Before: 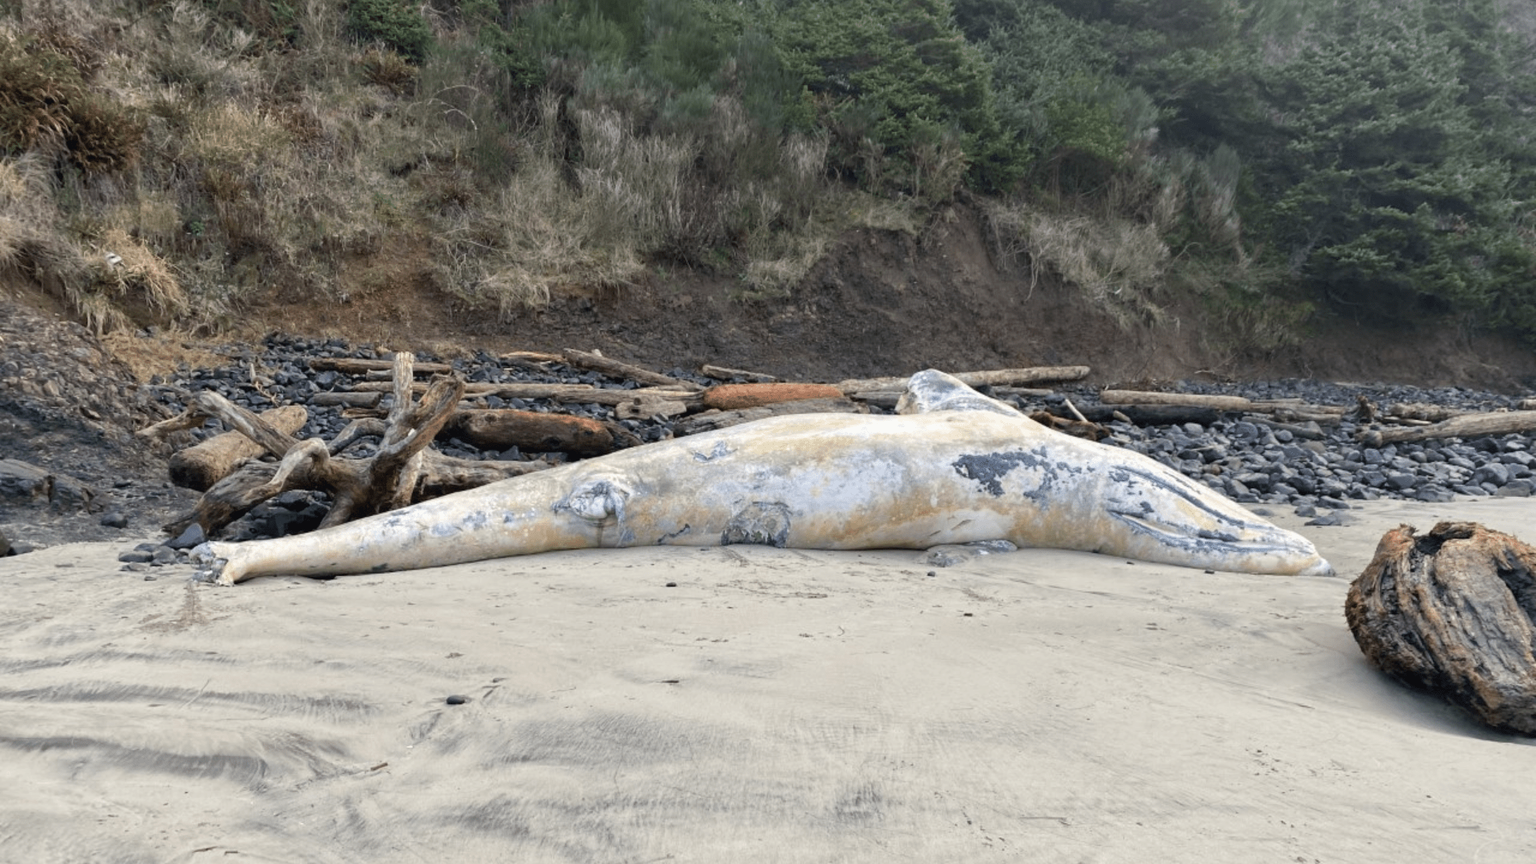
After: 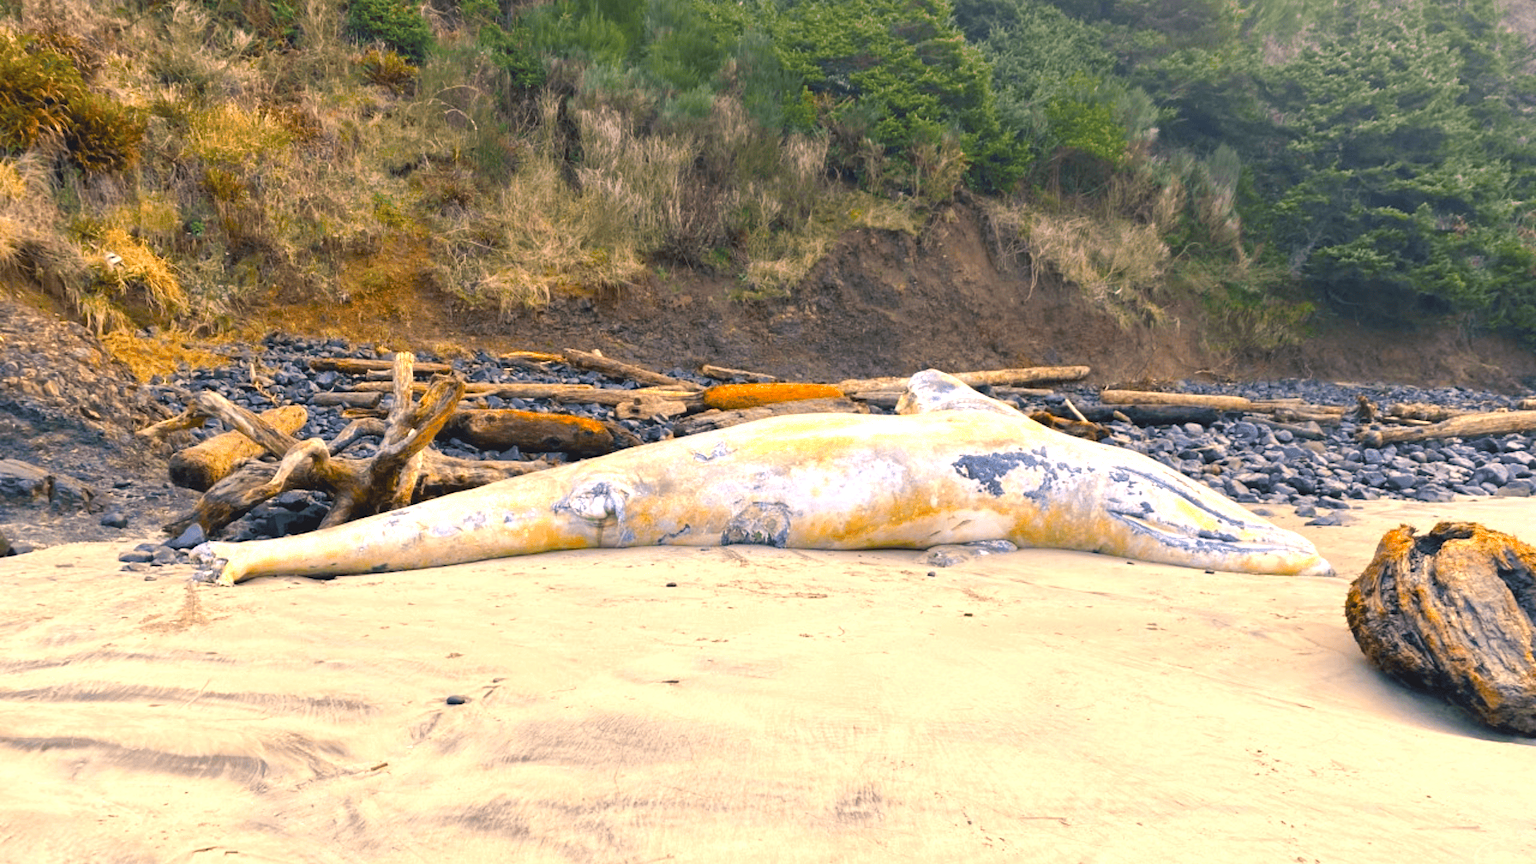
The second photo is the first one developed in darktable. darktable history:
exposure: exposure 0.77 EV, compensate highlight preservation false
color balance rgb: highlights gain › chroma 3.096%, highlights gain › hue 54.52°, global offset › luminance 0.478%, perceptual saturation grading › global saturation 64.759%, perceptual saturation grading › highlights 59.575%, perceptual saturation grading › mid-tones 49.979%, perceptual saturation grading › shadows 49.721%
